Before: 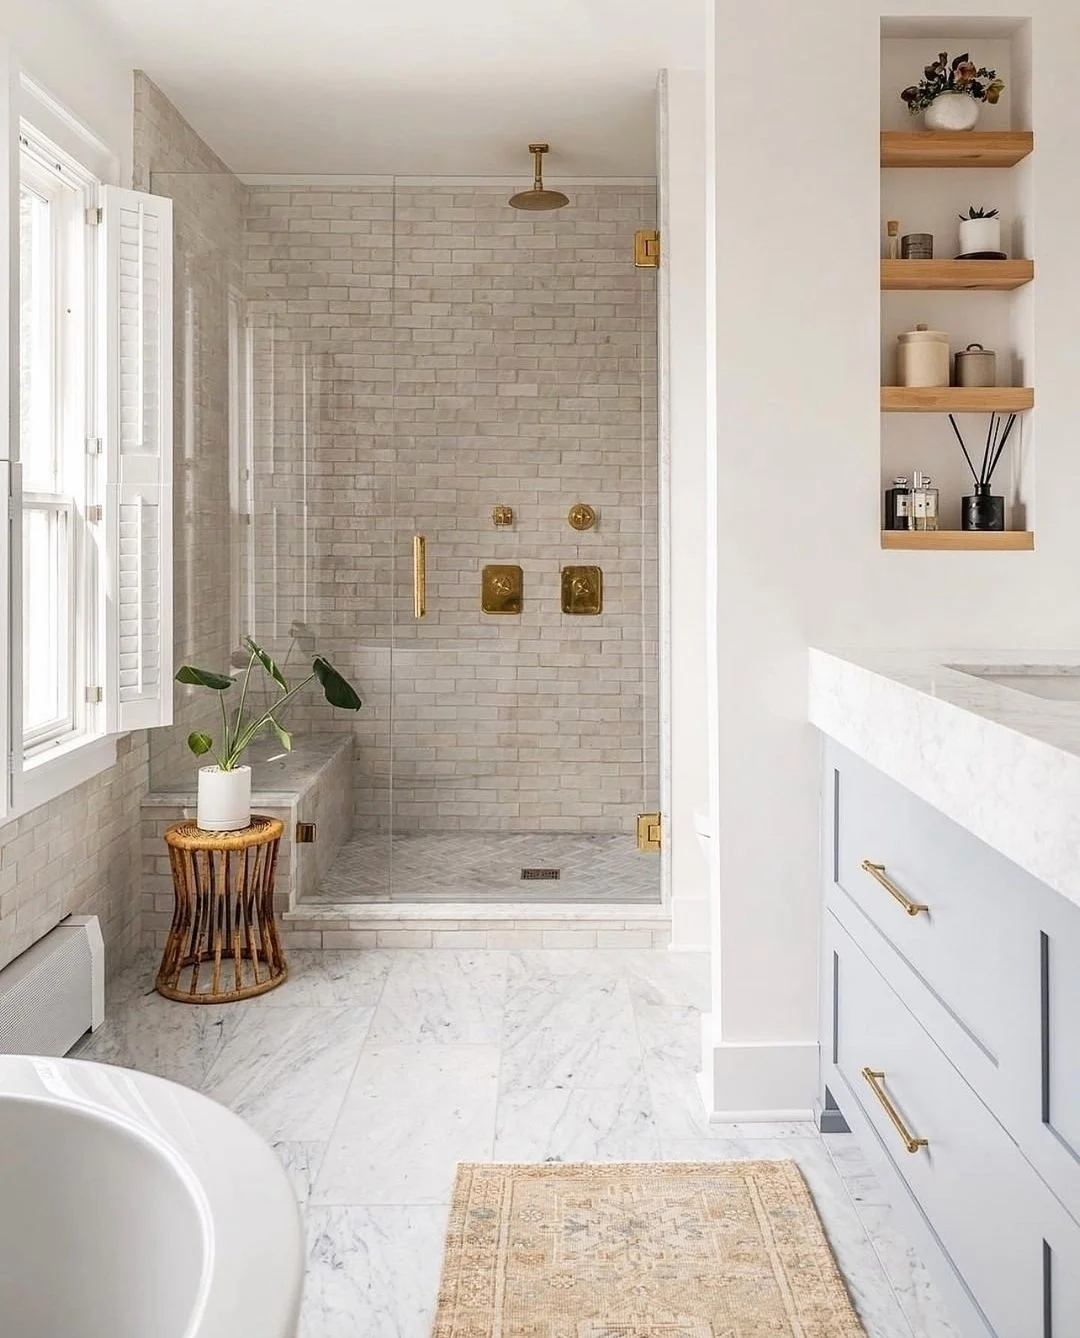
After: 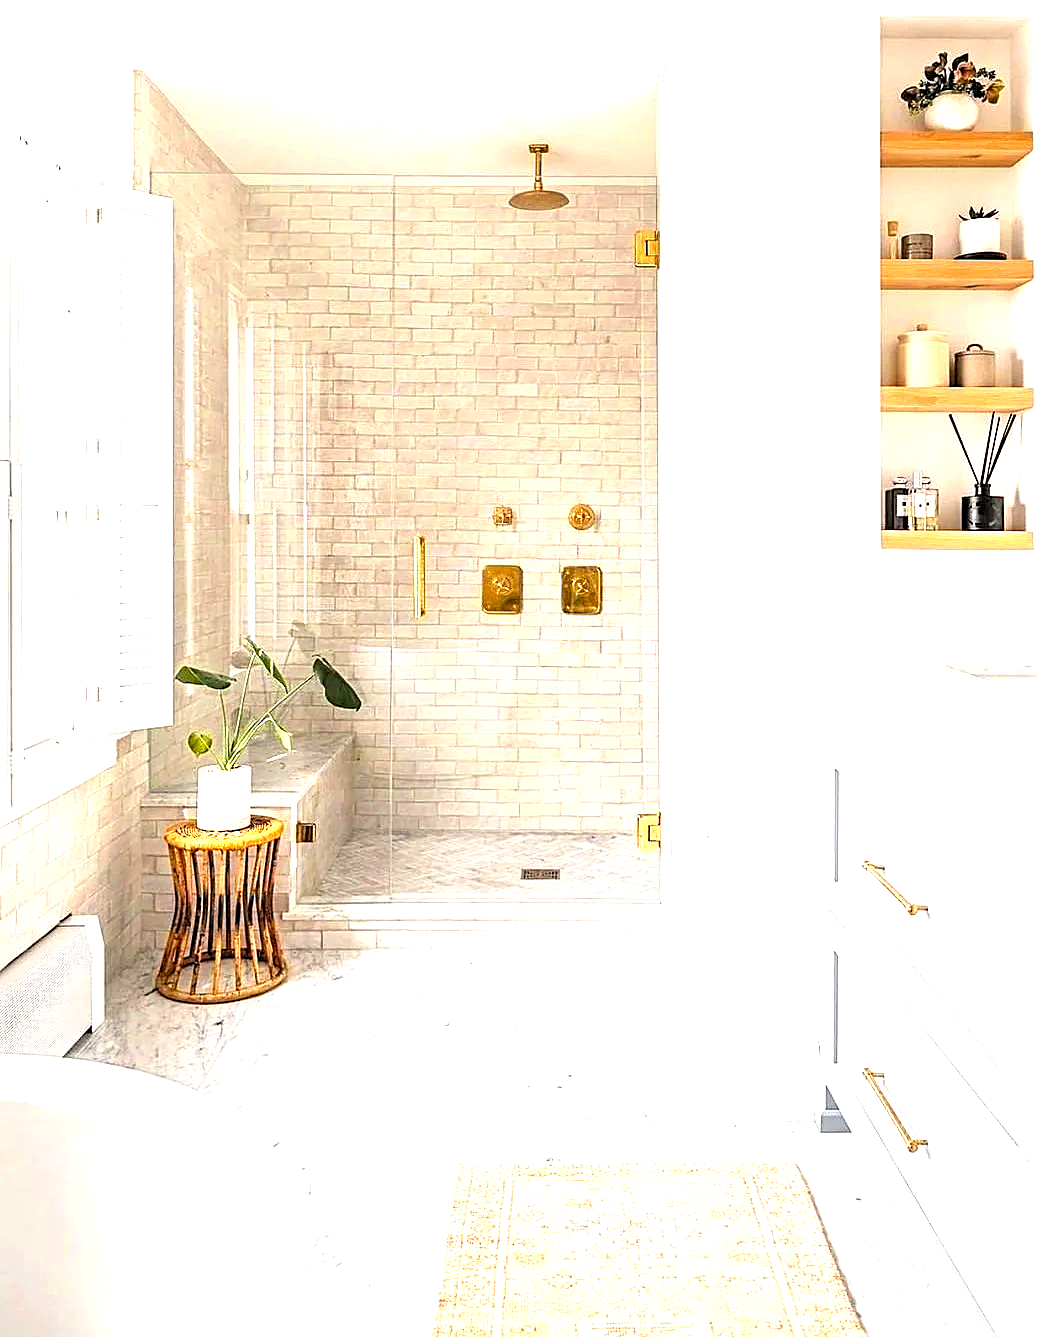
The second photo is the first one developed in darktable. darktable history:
exposure: exposure 1.264 EV, compensate exposure bias true, compensate highlight preservation false
levels: levels [0.073, 0.497, 0.972]
color zones: curves: ch0 [(0, 0.511) (0.143, 0.531) (0.286, 0.56) (0.429, 0.5) (0.571, 0.5) (0.714, 0.5) (0.857, 0.5) (1, 0.5)]; ch1 [(0, 0.525) (0.143, 0.705) (0.286, 0.715) (0.429, 0.35) (0.571, 0.35) (0.714, 0.35) (0.857, 0.4) (1, 0.4)]; ch2 [(0, 0.572) (0.143, 0.512) (0.286, 0.473) (0.429, 0.45) (0.571, 0.5) (0.714, 0.5) (0.857, 0.518) (1, 0.518)]
color balance rgb: perceptual saturation grading › global saturation 0.106%
crop: right 3.944%, bottom 0.016%
sharpen: on, module defaults
